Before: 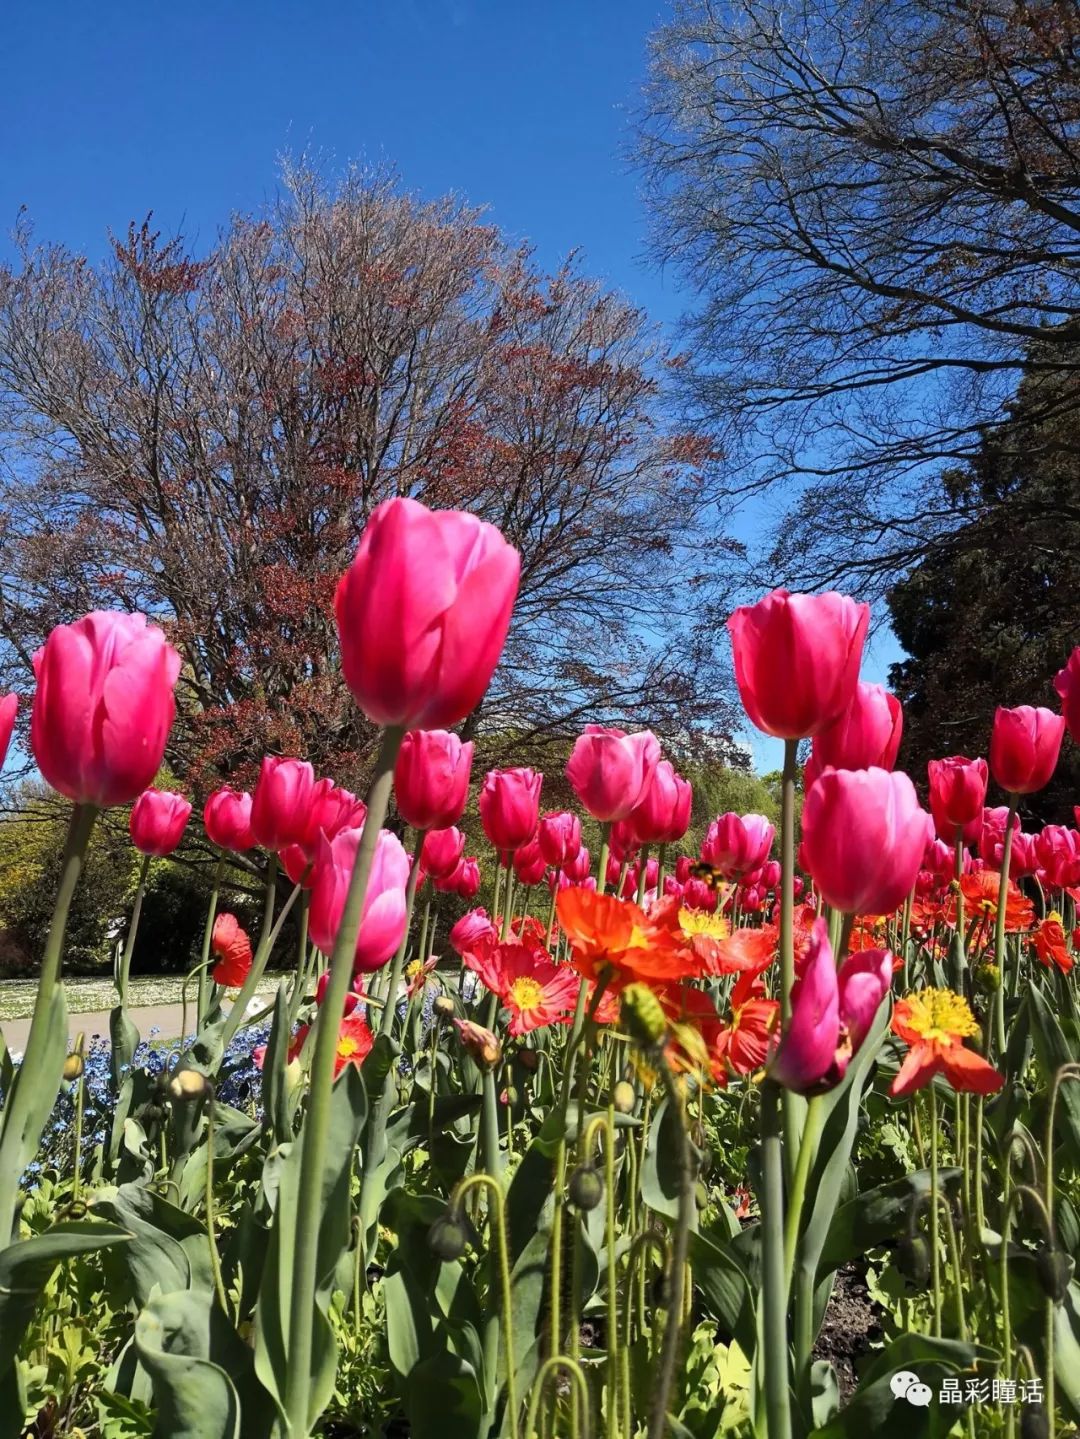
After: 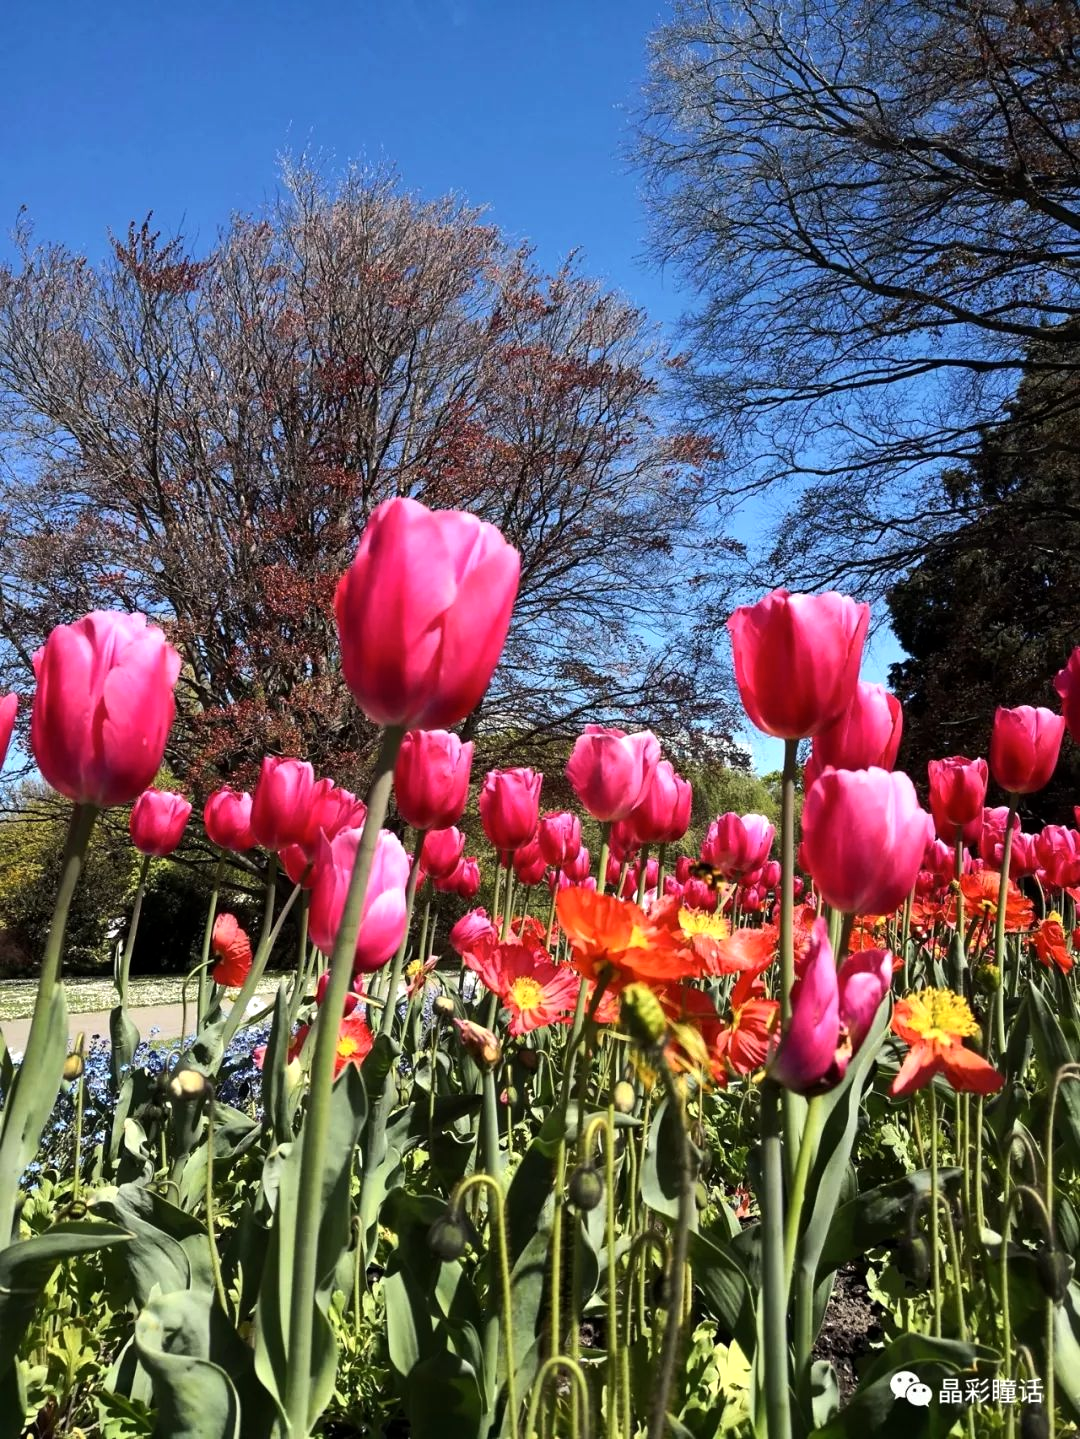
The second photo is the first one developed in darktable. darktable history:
tone equalizer: -8 EV -0.417 EV, -7 EV -0.389 EV, -6 EV -0.333 EV, -5 EV -0.222 EV, -3 EV 0.222 EV, -2 EV 0.333 EV, -1 EV 0.389 EV, +0 EV 0.417 EV, edges refinement/feathering 500, mask exposure compensation -1.57 EV, preserve details no
exposure: black level correction 0.001, compensate highlight preservation false
contrast brightness saturation: contrast 0.01, saturation -0.05
